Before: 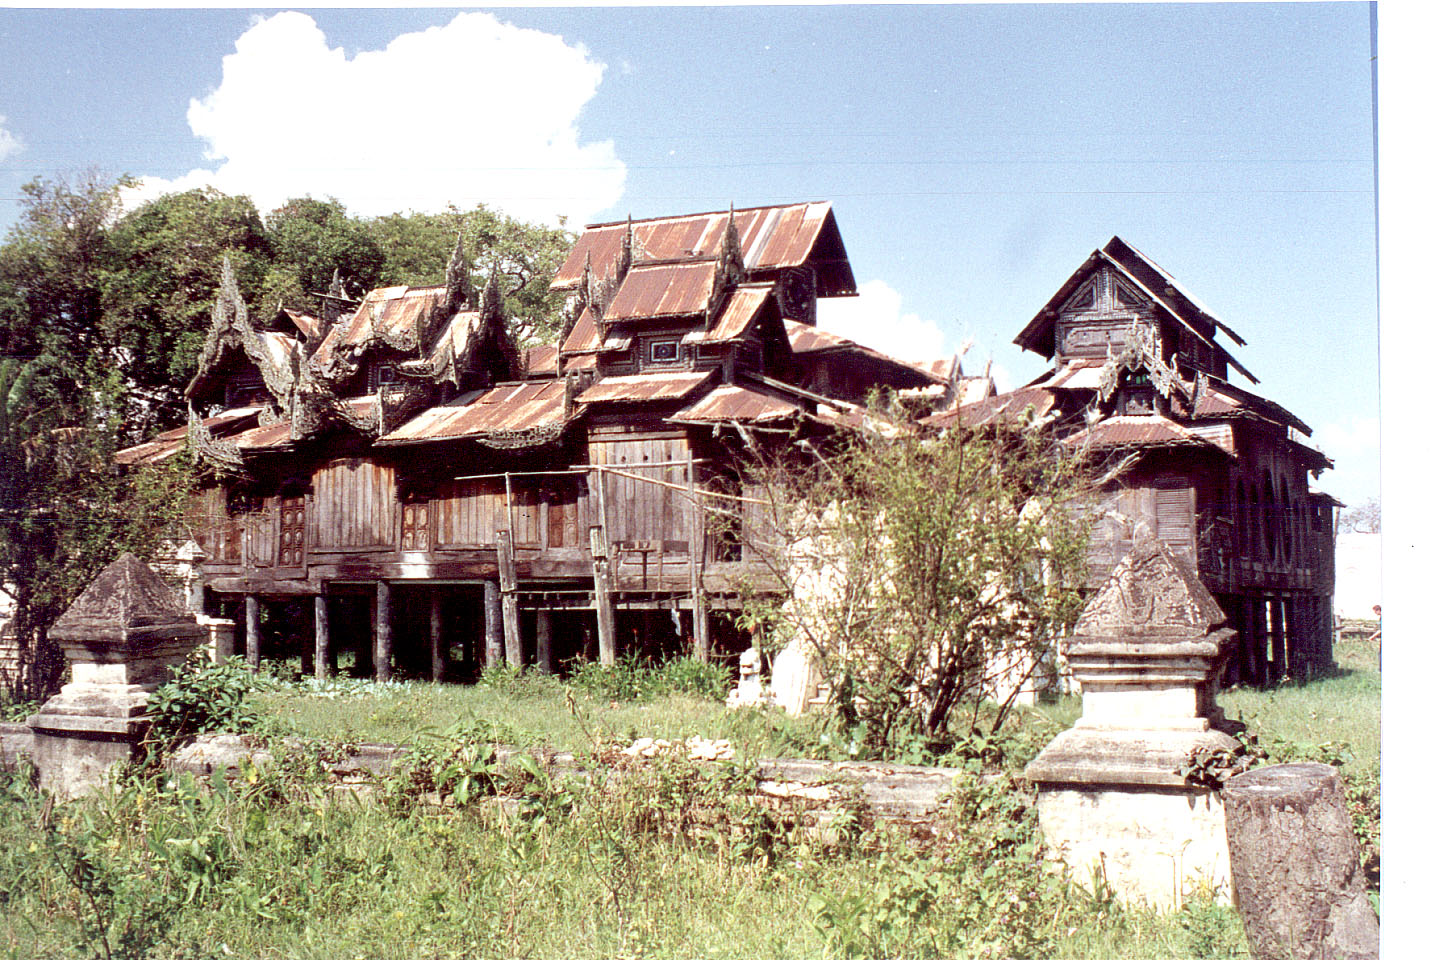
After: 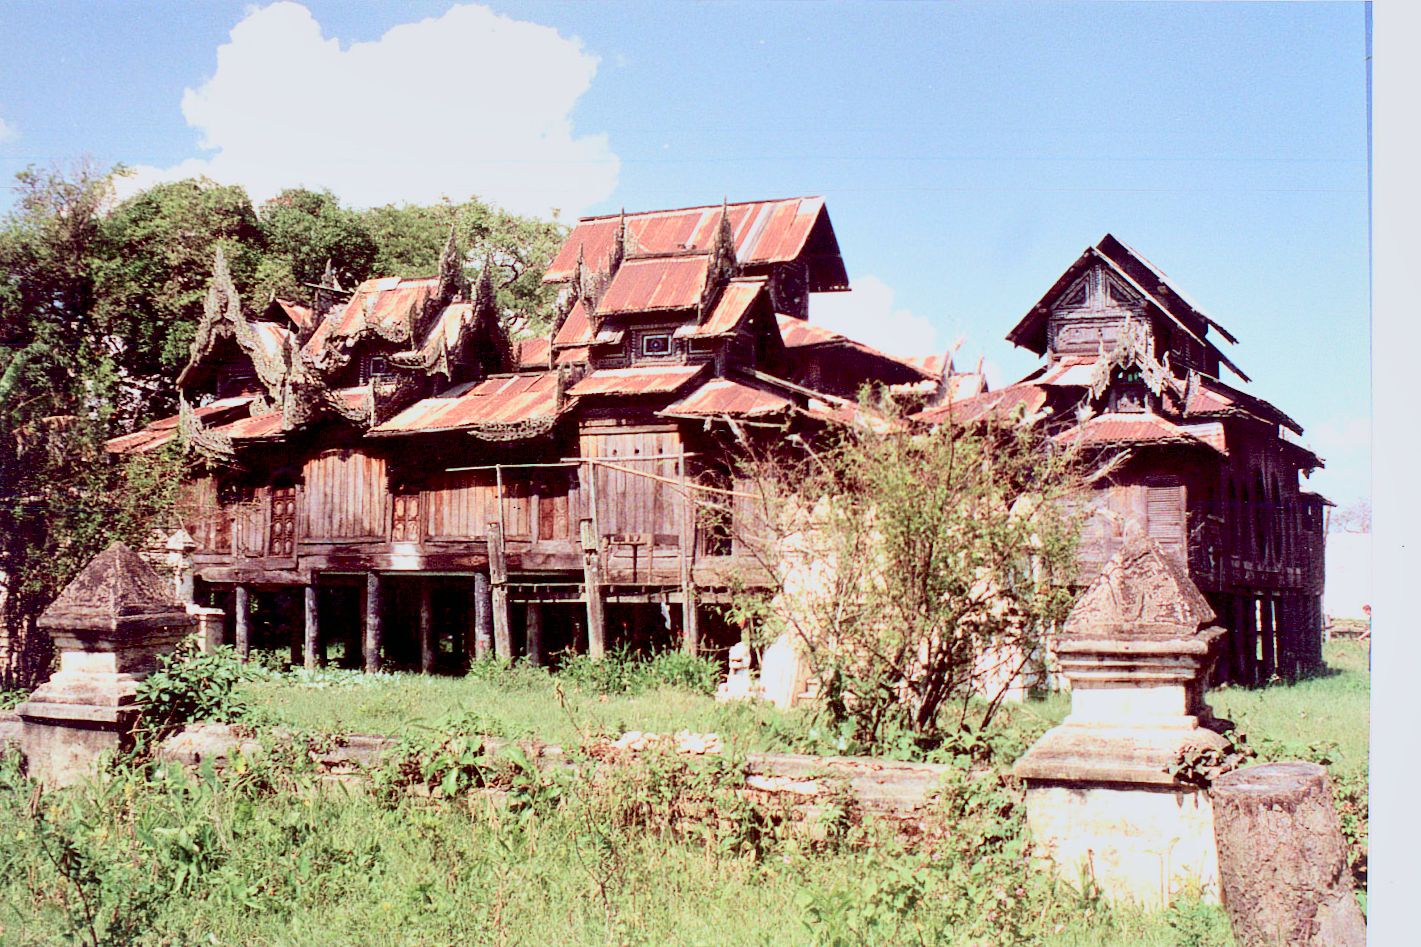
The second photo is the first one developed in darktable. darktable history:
shadows and highlights: shadows 29.61, highlights -30.47, low approximation 0.01, soften with gaussian
tone curve: curves: ch0 [(0, 0) (0.128, 0.068) (0.292, 0.274) (0.453, 0.507) (0.653, 0.717) (0.785, 0.817) (0.995, 0.917)]; ch1 [(0, 0) (0.384, 0.365) (0.463, 0.447) (0.486, 0.474) (0.503, 0.497) (0.52, 0.525) (0.559, 0.591) (0.583, 0.623) (0.672, 0.699) (0.766, 0.773) (1, 1)]; ch2 [(0, 0) (0.374, 0.344) (0.446, 0.443) (0.501, 0.5) (0.527, 0.549) (0.565, 0.582) (0.624, 0.632) (1, 1)], color space Lab, independent channels, preserve colors none
crop and rotate: angle -0.5°
white balance: red 1.004, blue 1.024
